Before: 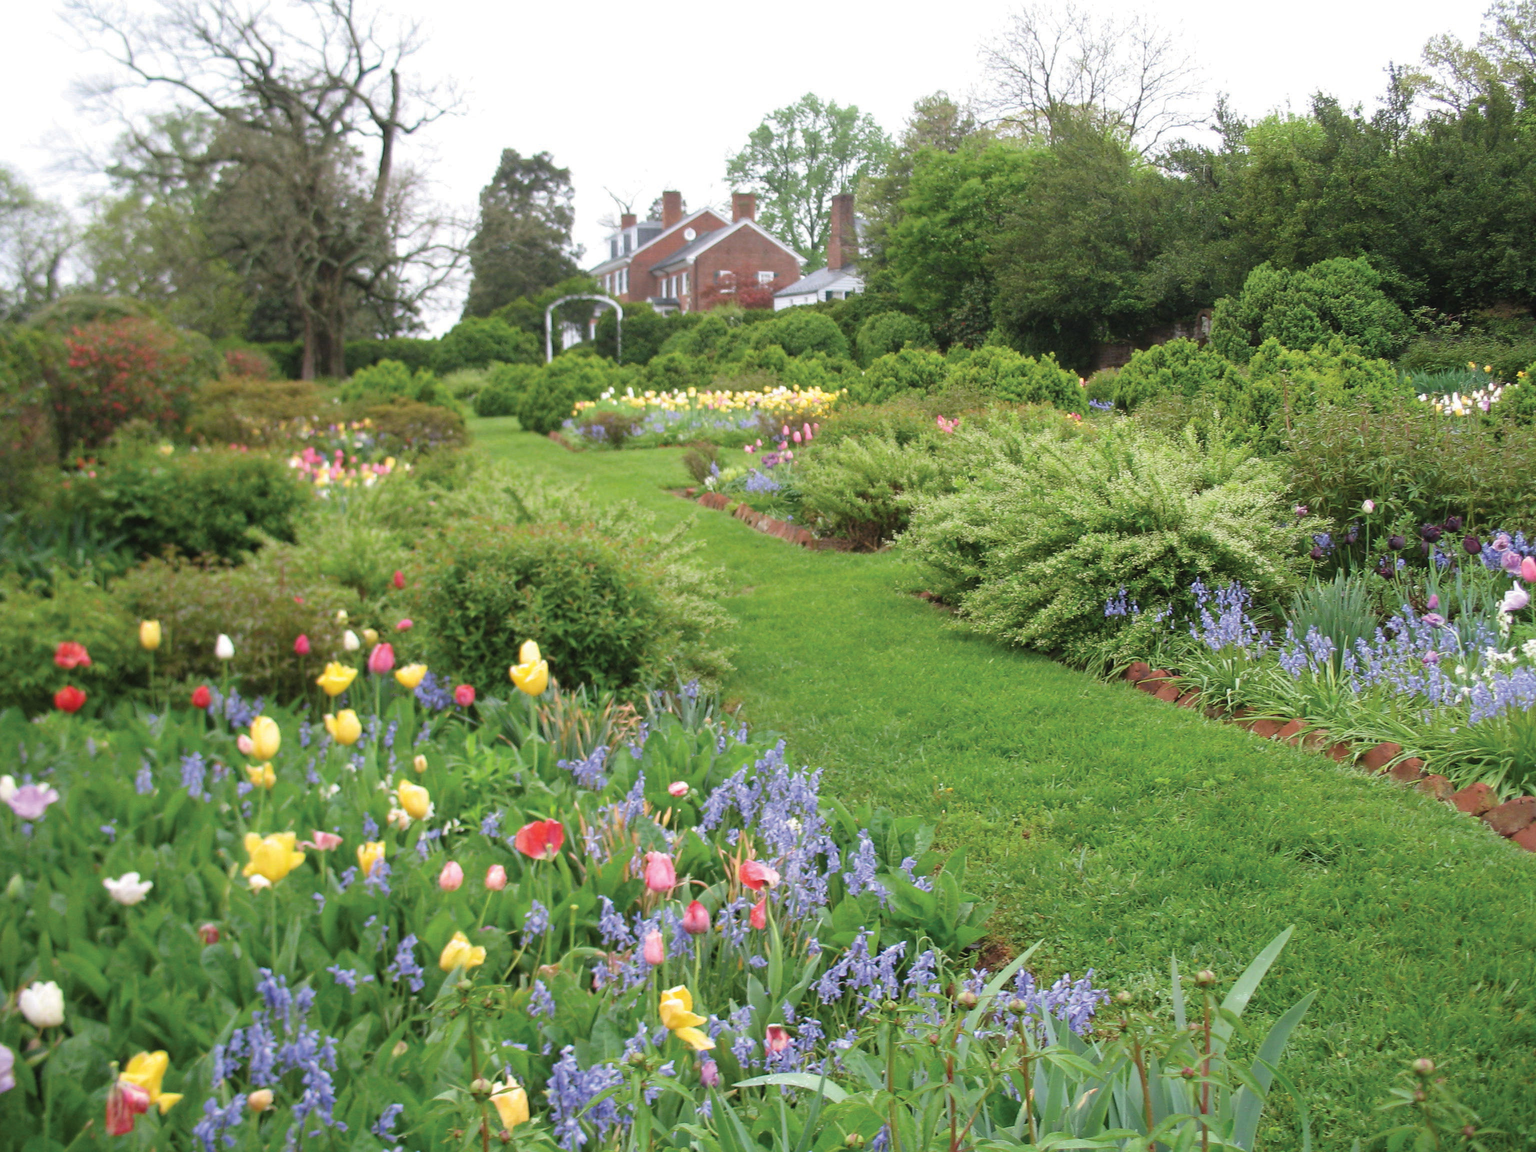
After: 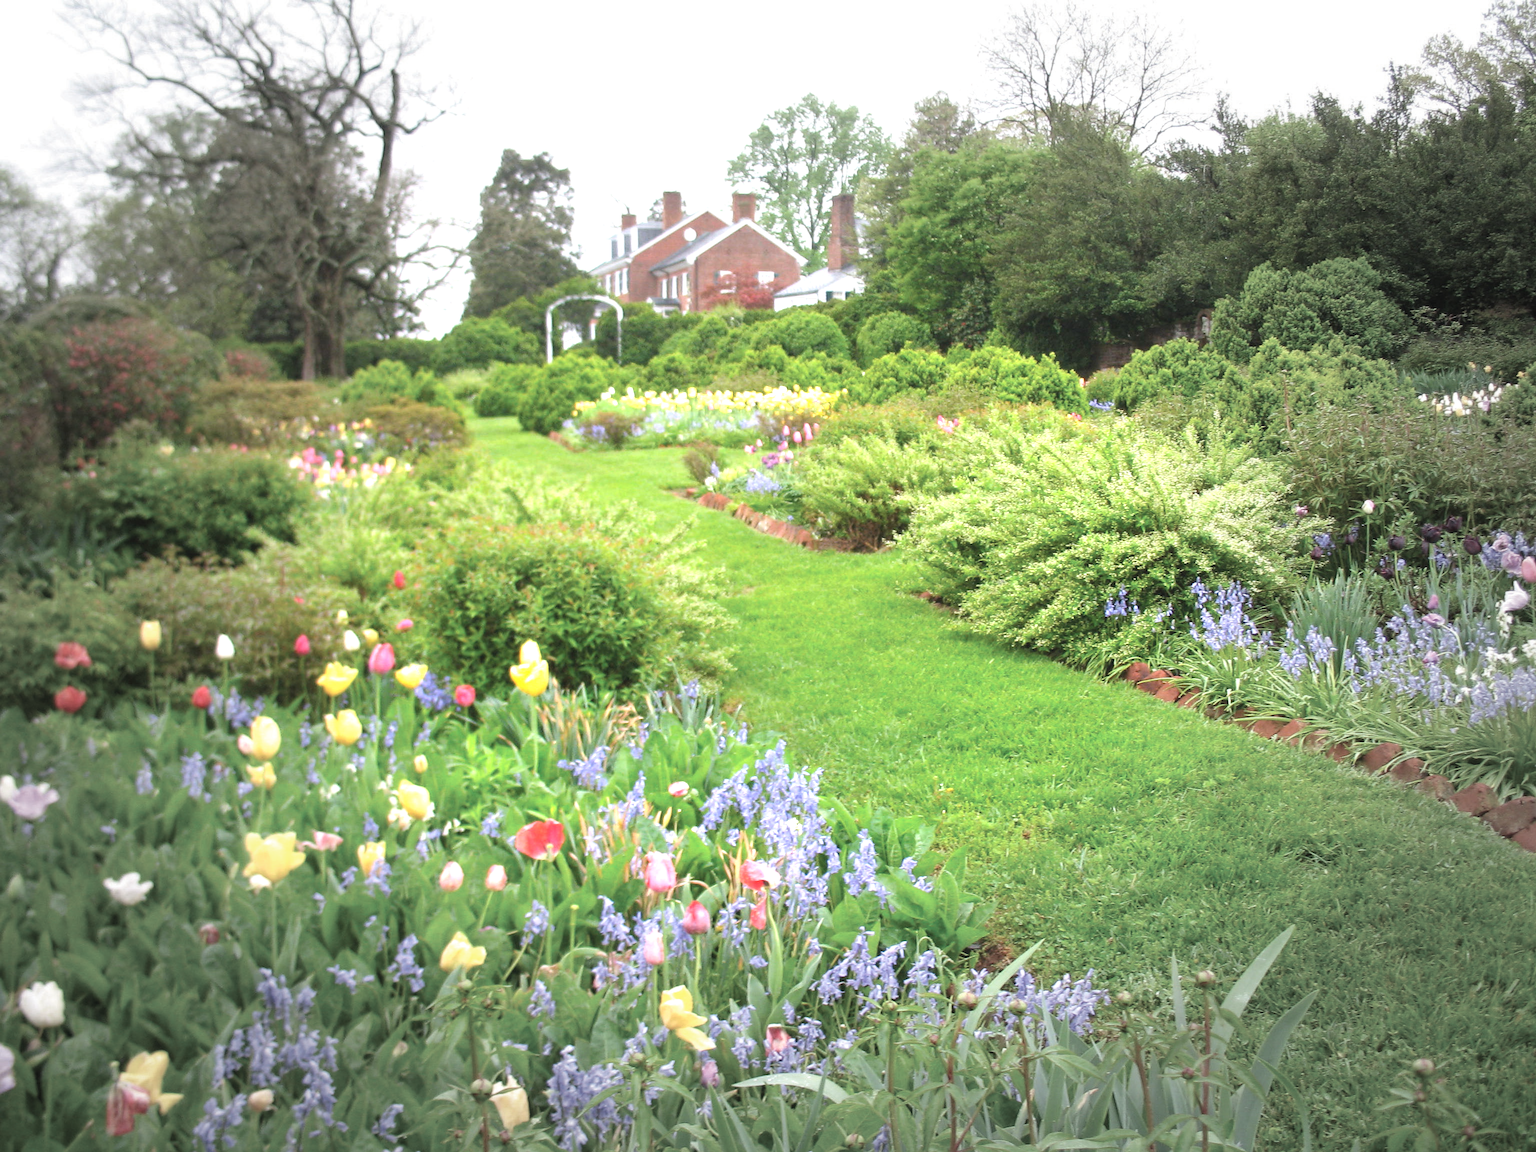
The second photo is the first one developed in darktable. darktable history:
exposure: black level correction 0, exposure 1 EV, compensate exposure bias true, compensate highlight preservation false
vignetting: fall-off start 48.41%, automatic ratio true, width/height ratio 1.29, unbound false
